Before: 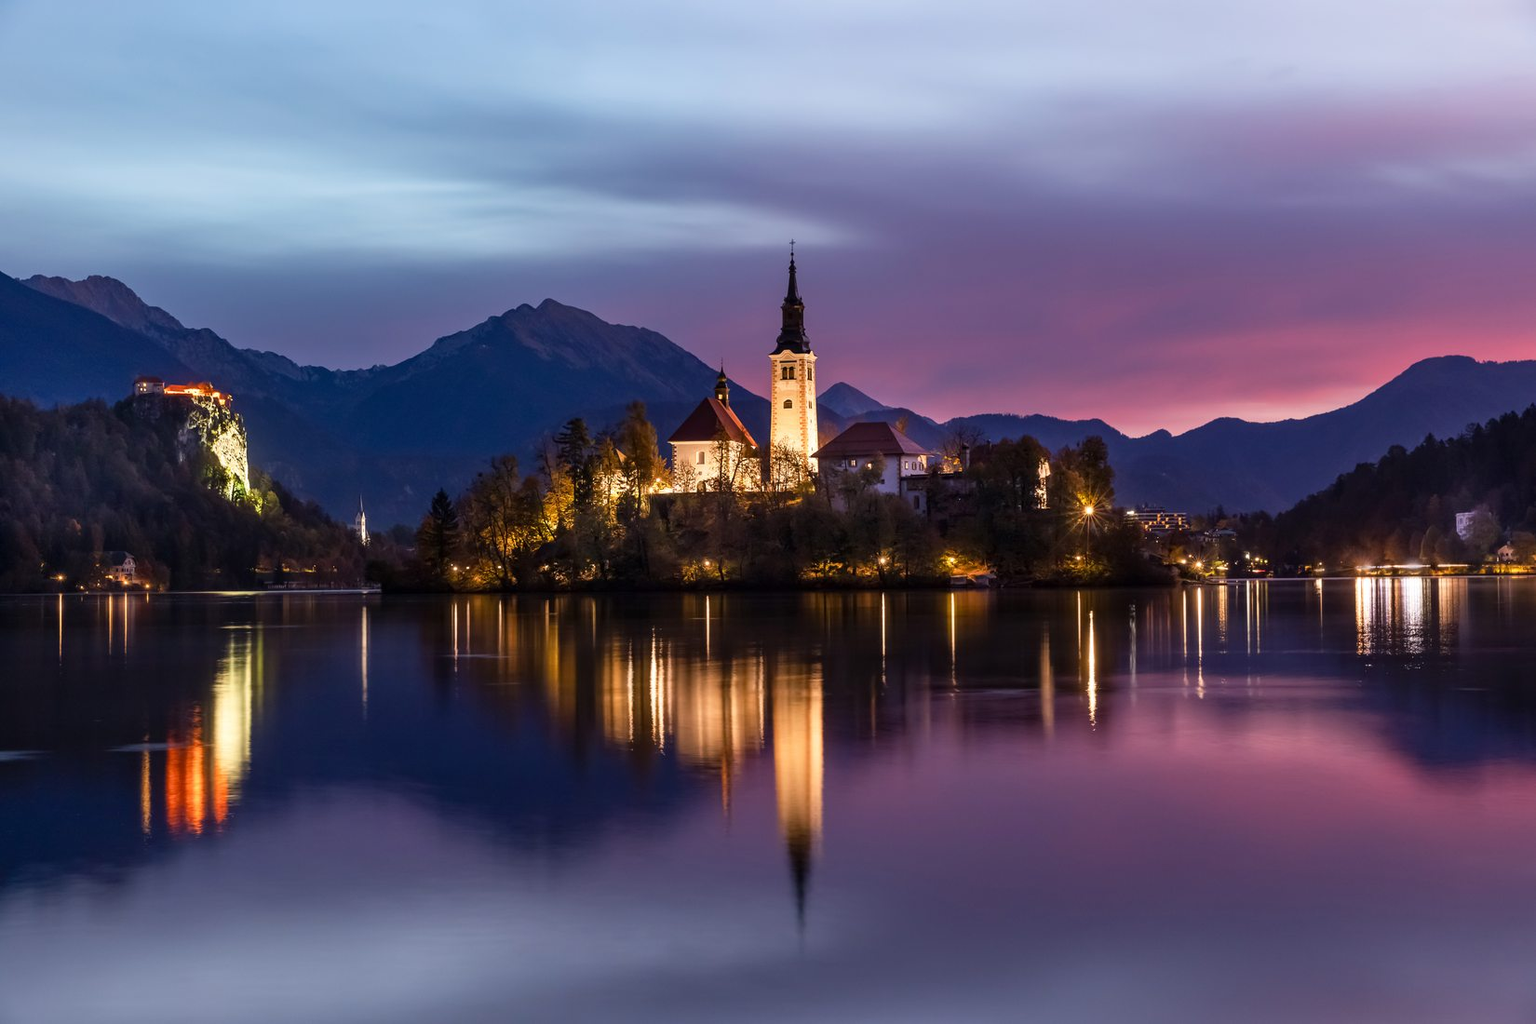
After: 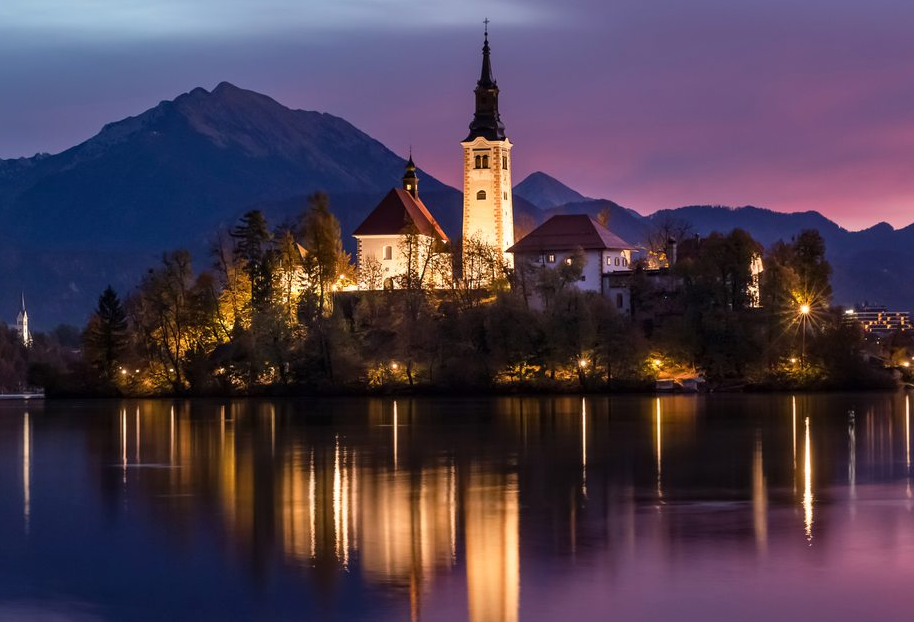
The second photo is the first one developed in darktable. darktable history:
crop and rotate: left 22.146%, top 21.761%, right 22.401%, bottom 21.636%
shadows and highlights: shadows 20.77, highlights -36.91, soften with gaussian
exposure: compensate exposure bias true, compensate highlight preservation false
